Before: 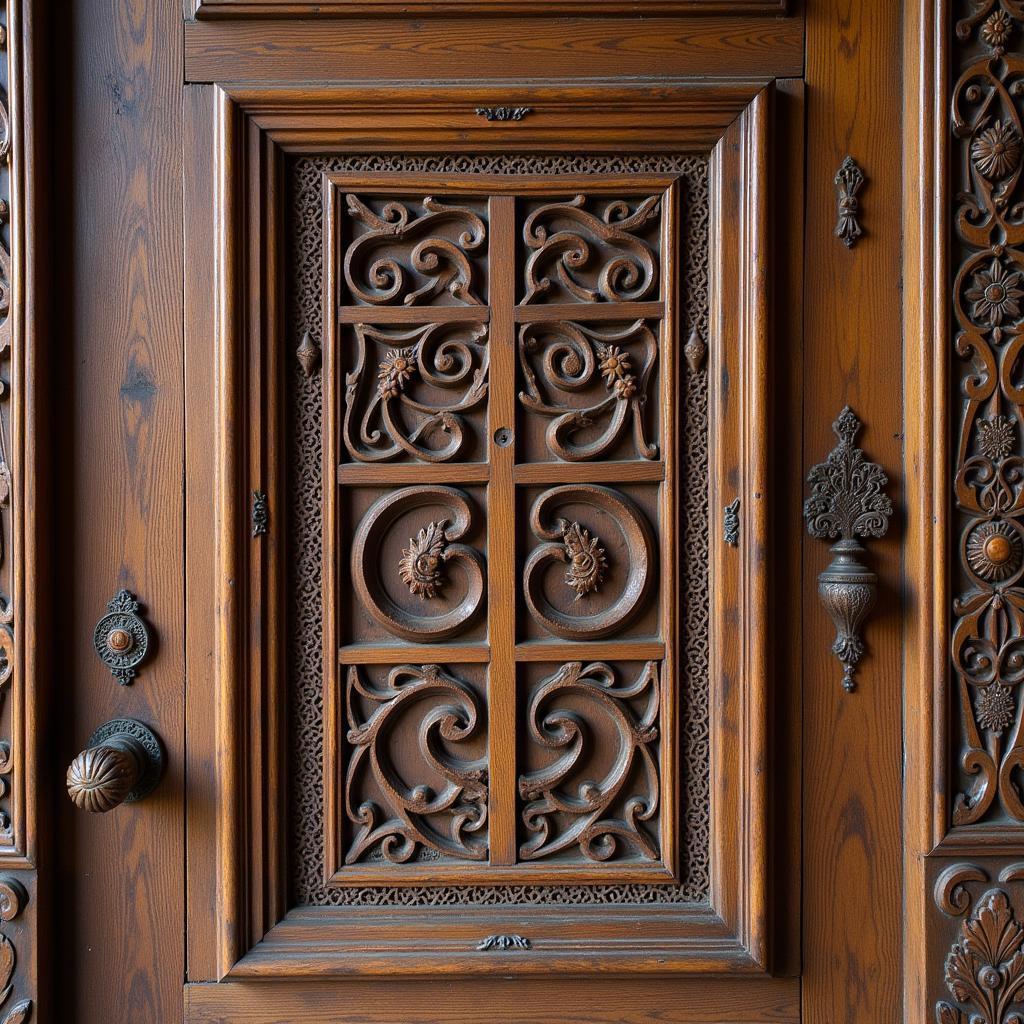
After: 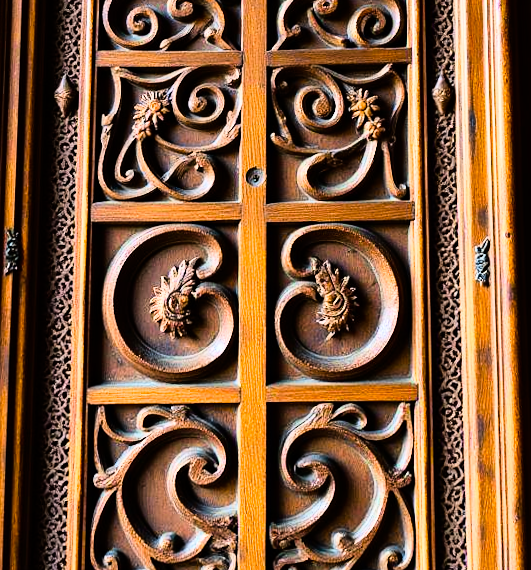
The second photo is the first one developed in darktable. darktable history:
crop and rotate: left 22.13%, top 22.054%, right 22.026%, bottom 22.102%
velvia: strength 51%, mid-tones bias 0.51
rotate and perspective: rotation 0.215°, lens shift (vertical) -0.139, crop left 0.069, crop right 0.939, crop top 0.002, crop bottom 0.996
rgb curve: curves: ch0 [(0, 0) (0.21, 0.15) (0.24, 0.21) (0.5, 0.75) (0.75, 0.96) (0.89, 0.99) (1, 1)]; ch1 [(0, 0.02) (0.21, 0.13) (0.25, 0.2) (0.5, 0.67) (0.75, 0.9) (0.89, 0.97) (1, 1)]; ch2 [(0, 0.02) (0.21, 0.13) (0.25, 0.2) (0.5, 0.67) (0.75, 0.9) (0.89, 0.97) (1, 1)], compensate middle gray true
